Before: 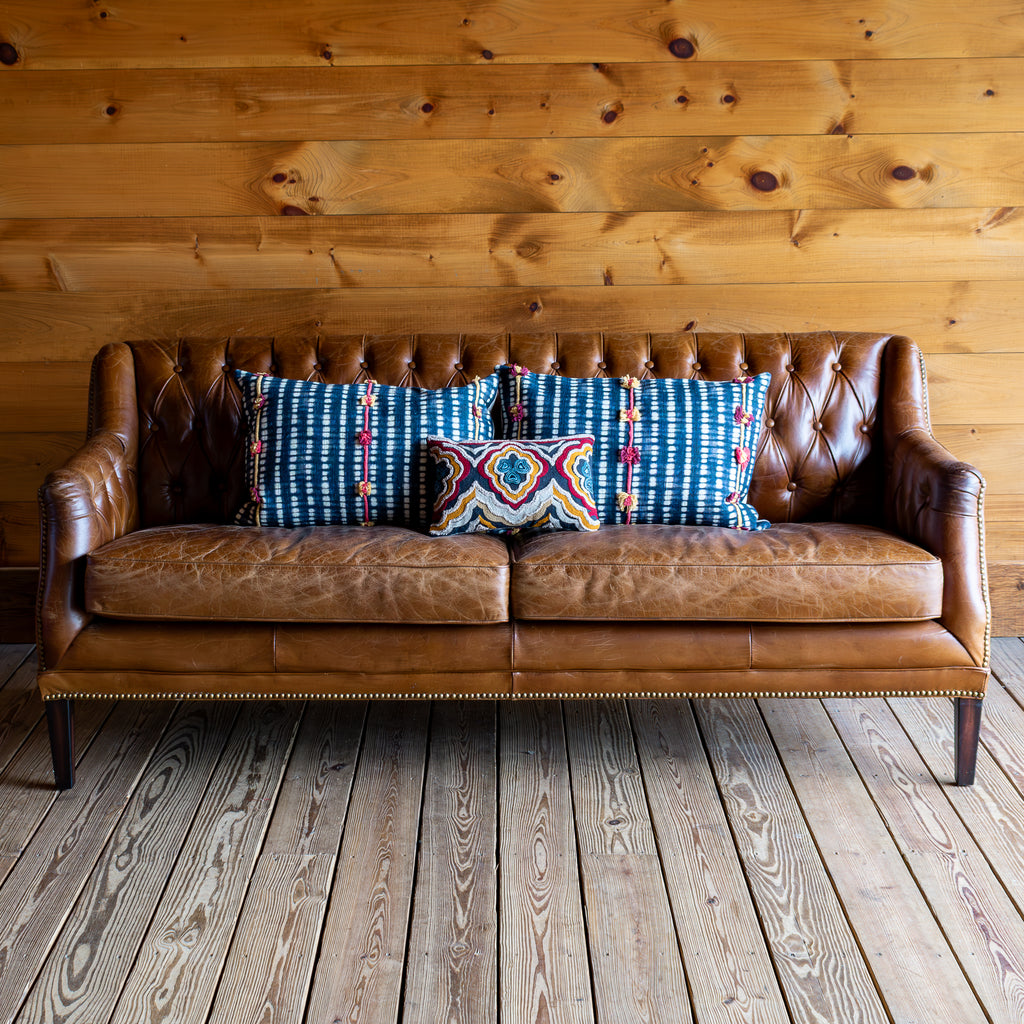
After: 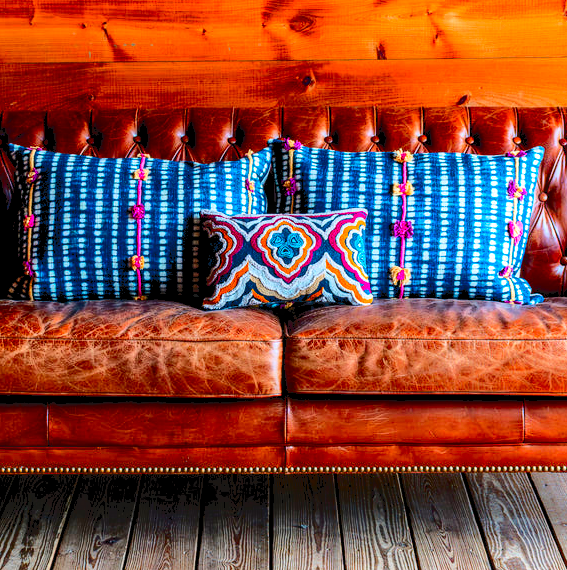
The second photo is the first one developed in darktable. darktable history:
crop and rotate: left 22.187%, top 22.125%, right 22.371%, bottom 22.126%
local contrast: on, module defaults
tone curve: curves: ch0 [(0, 0) (0.003, 0.085) (0.011, 0.086) (0.025, 0.086) (0.044, 0.088) (0.069, 0.093) (0.1, 0.102) (0.136, 0.12) (0.177, 0.157) (0.224, 0.203) (0.277, 0.277) (0.335, 0.36) (0.399, 0.463) (0.468, 0.559) (0.543, 0.626) (0.623, 0.703) (0.709, 0.789) (0.801, 0.869) (0.898, 0.927) (1, 1)], color space Lab, independent channels, preserve colors none
contrast brightness saturation: saturation 0.491
color balance rgb: global offset › luminance -0.495%, perceptual saturation grading › global saturation 25.251%, global vibrance 9.263%
shadows and highlights: shadows 37.56, highlights -27.54, soften with gaussian
color zones: curves: ch1 [(0.263, 0.53) (0.376, 0.287) (0.487, 0.512) (0.748, 0.547) (1, 0.513)]; ch2 [(0.262, 0.45) (0.751, 0.477)]
